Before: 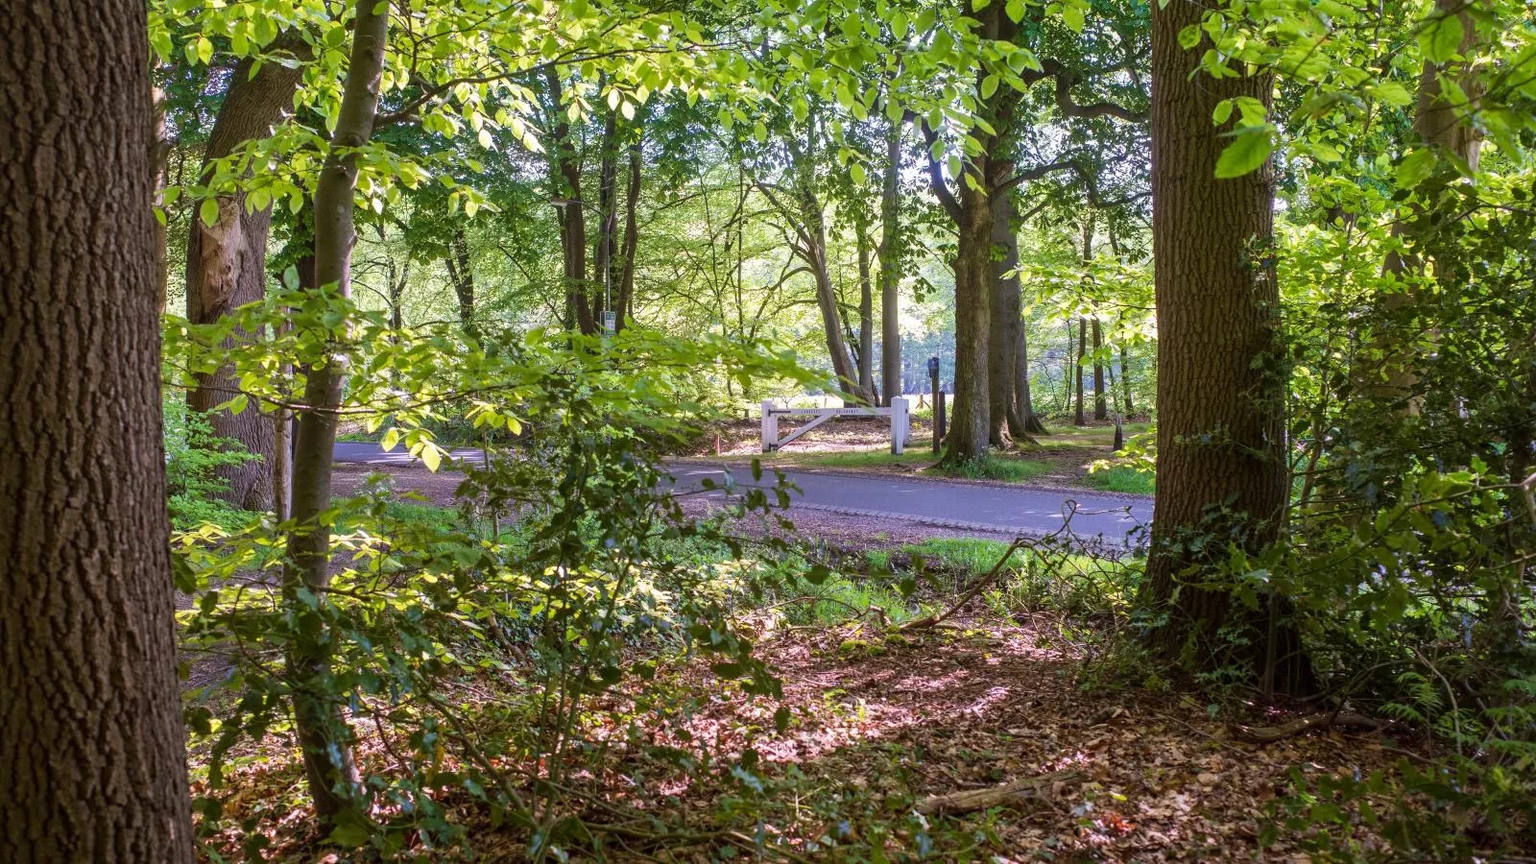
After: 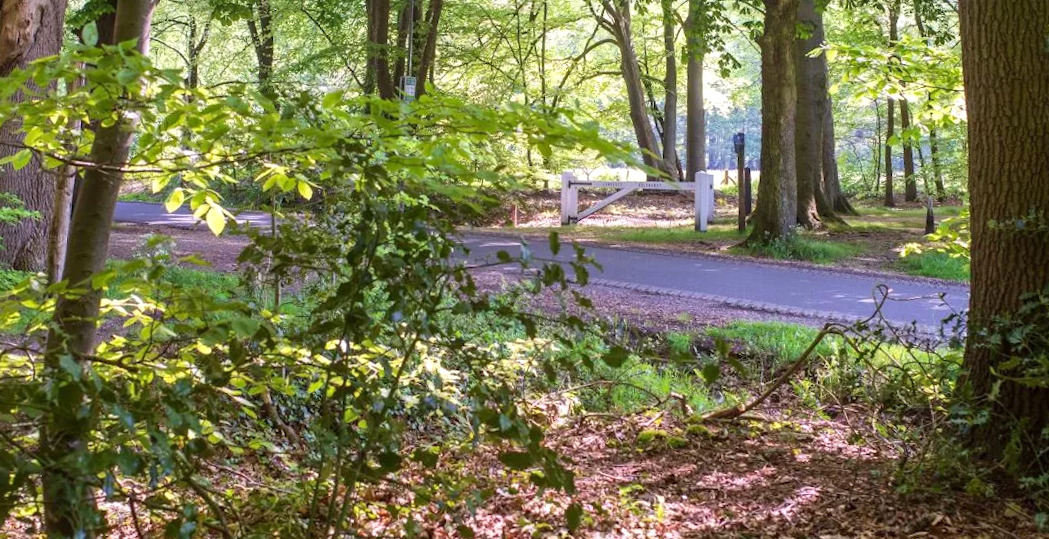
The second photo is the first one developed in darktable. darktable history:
crop and rotate: angle -3.37°, left 9.79%, top 20.73%, right 12.42%, bottom 11.82%
rotate and perspective: rotation -1.68°, lens shift (vertical) -0.146, crop left 0.049, crop right 0.912, crop top 0.032, crop bottom 0.96
exposure: exposure 0.191 EV, compensate highlight preservation false
